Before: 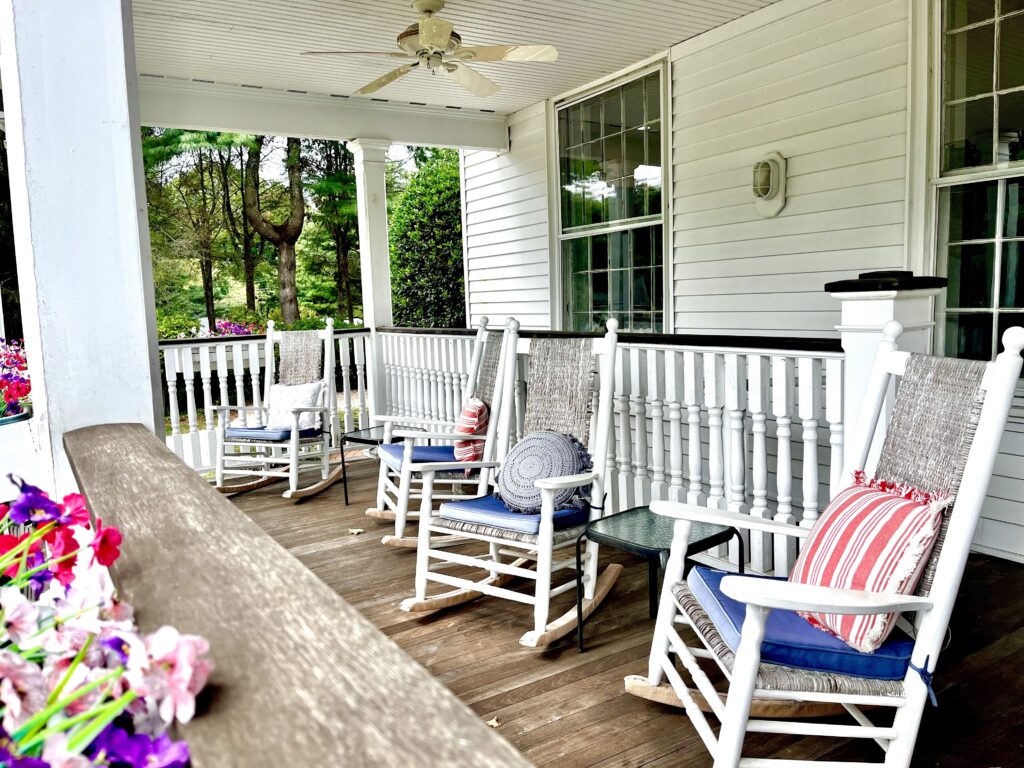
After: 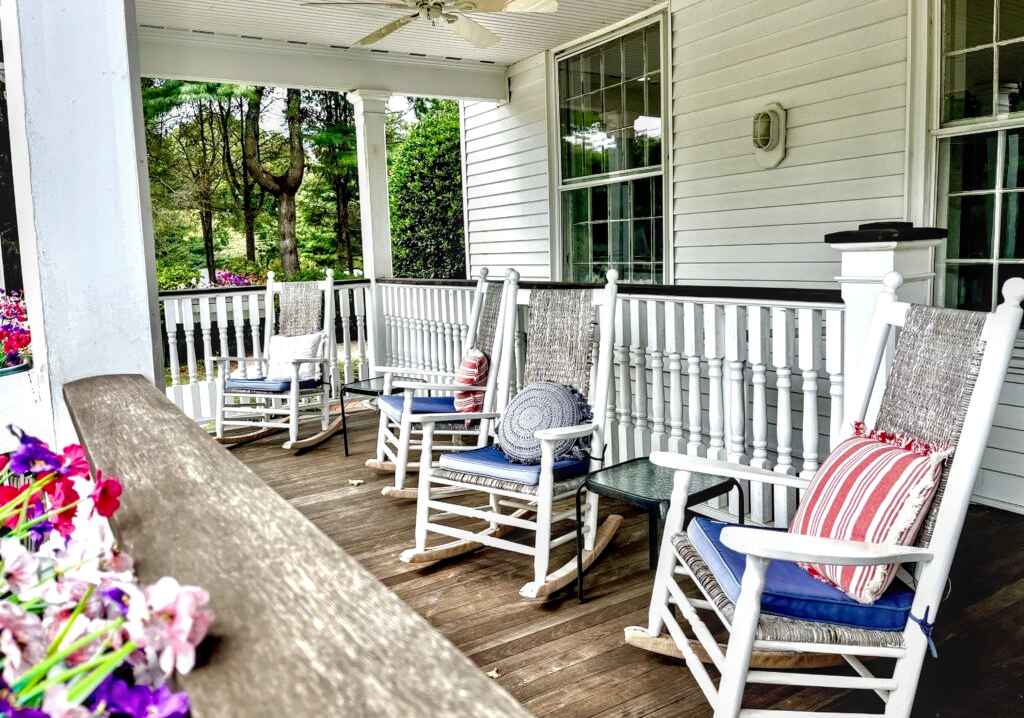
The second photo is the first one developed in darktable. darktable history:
local contrast: detail 130%
crop and rotate: top 6.475%
